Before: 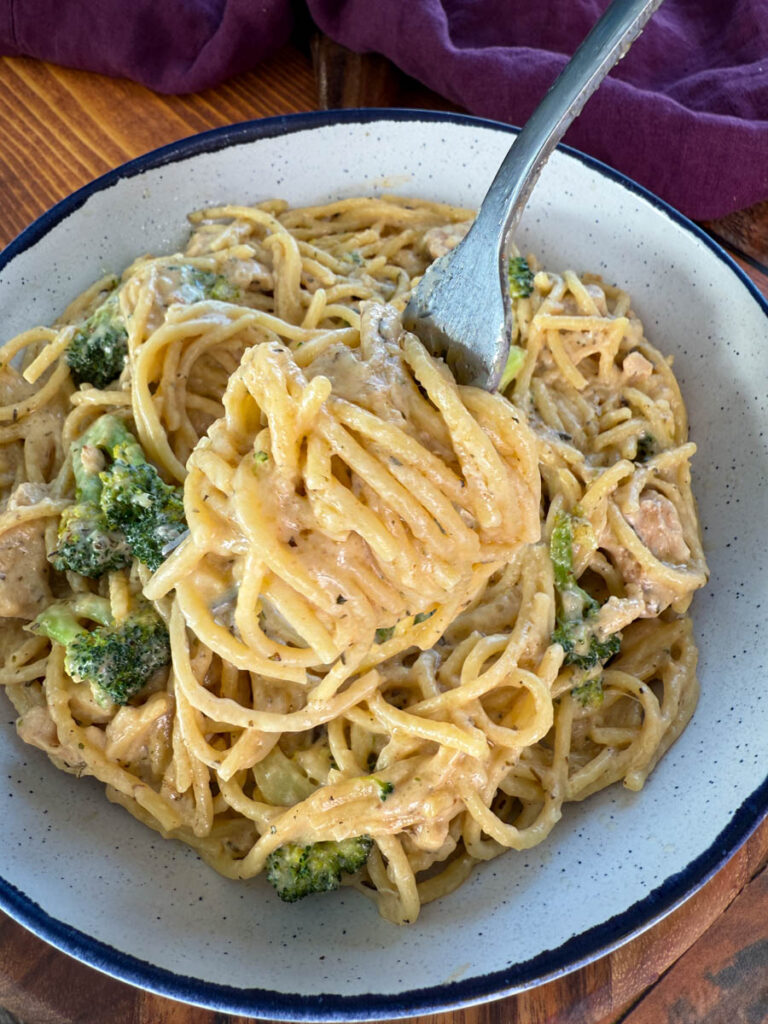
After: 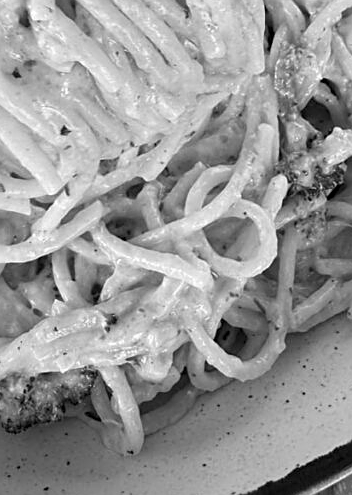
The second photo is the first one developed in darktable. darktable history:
monochrome: a -6.99, b 35.61, size 1.4
crop: left 35.976%, top 45.819%, right 18.162%, bottom 5.807%
sharpen: on, module defaults
